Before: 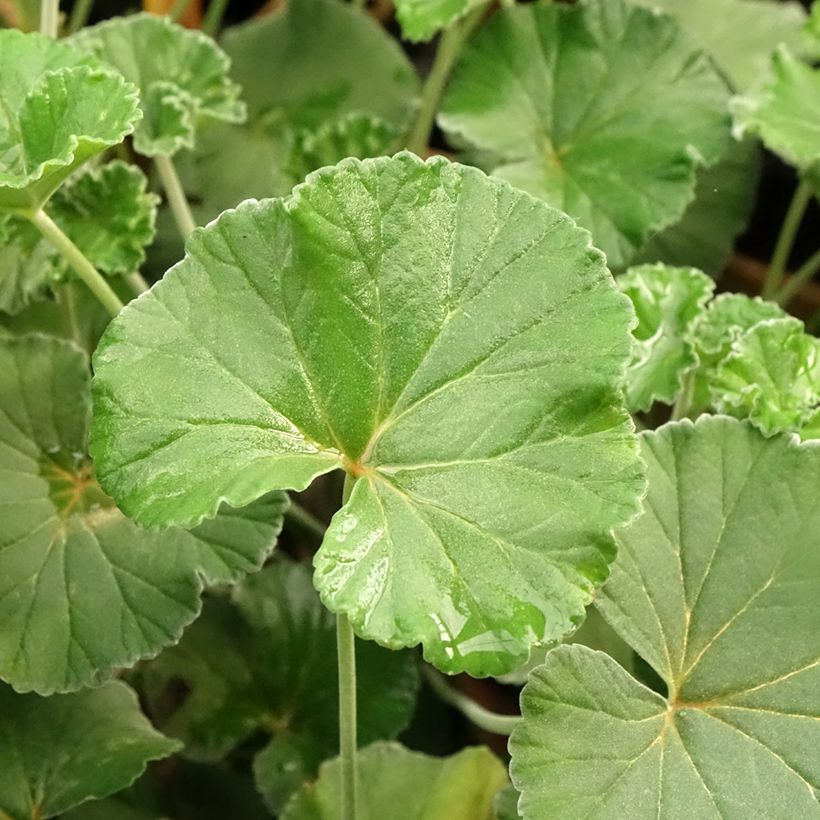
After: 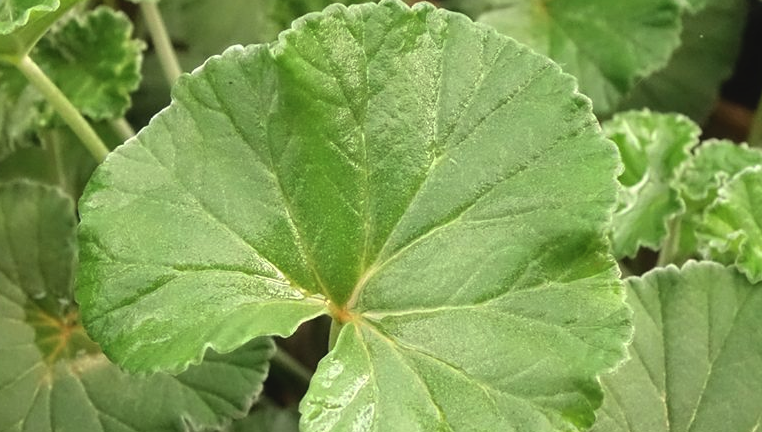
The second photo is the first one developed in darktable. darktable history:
crop: left 1.816%, top 18.854%, right 5.25%, bottom 28.389%
tone curve: curves: ch0 [(0, 0.046) (0.04, 0.074) (0.883, 0.858) (1, 1)]; ch1 [(0, 0) (0.146, 0.159) (0.338, 0.365) (0.417, 0.455) (0.489, 0.486) (0.504, 0.502) (0.529, 0.537) (0.563, 0.567) (1, 1)]; ch2 [(0, 0) (0.307, 0.298) (0.388, 0.375) (0.443, 0.456) (0.485, 0.492) (0.544, 0.525) (1, 1)], preserve colors none
